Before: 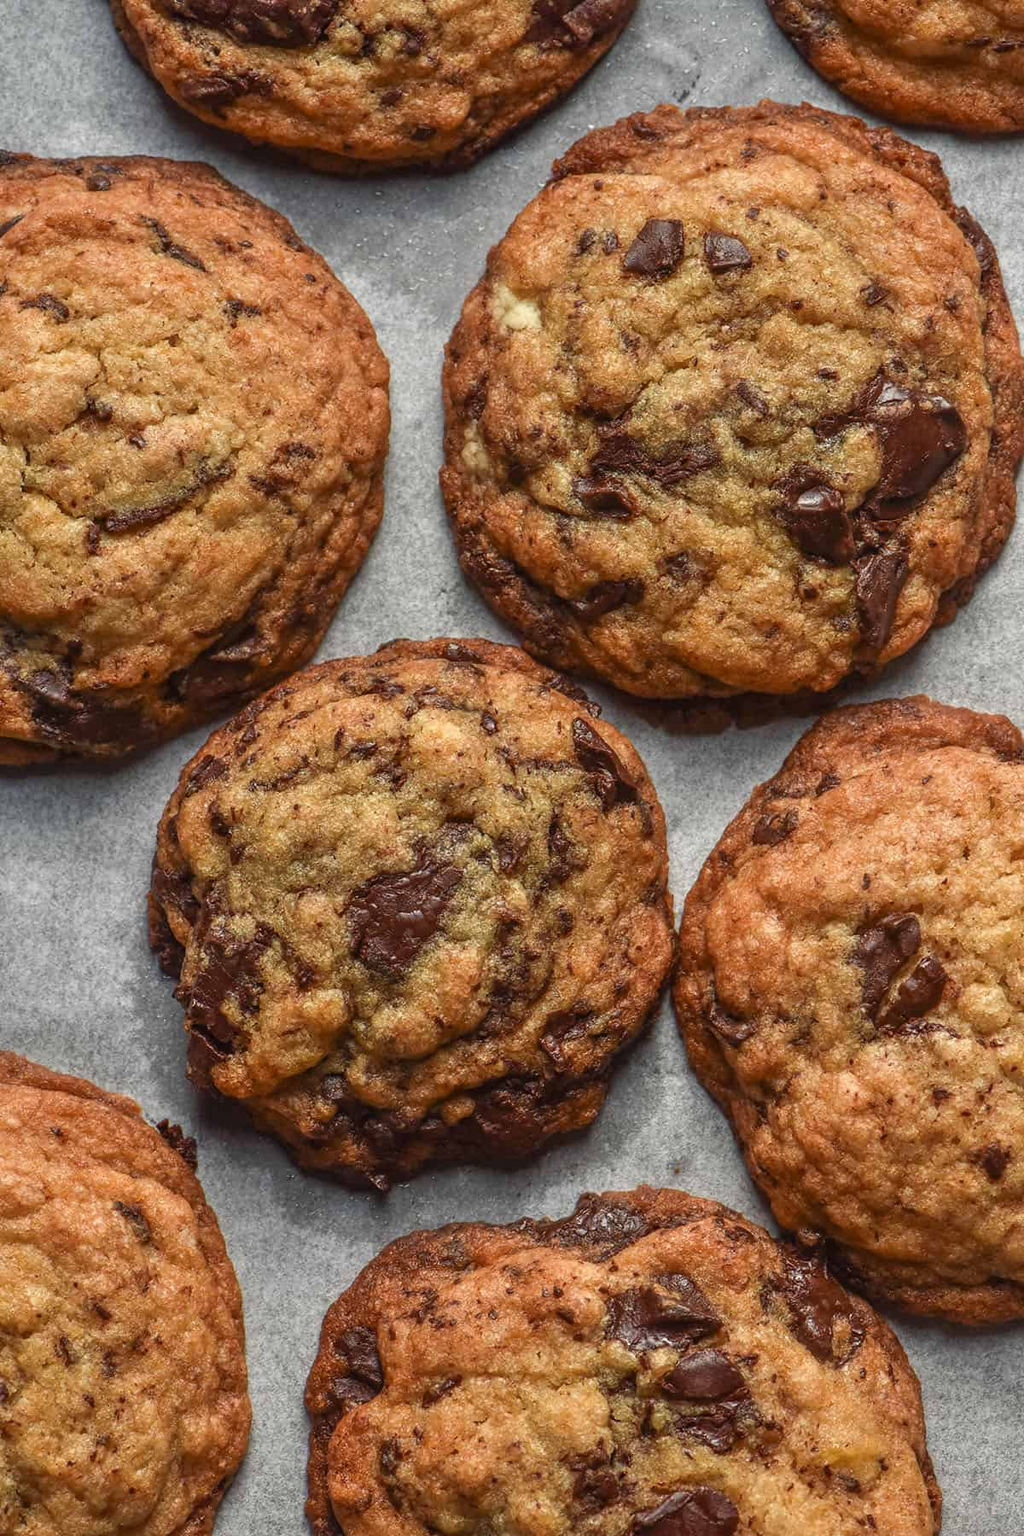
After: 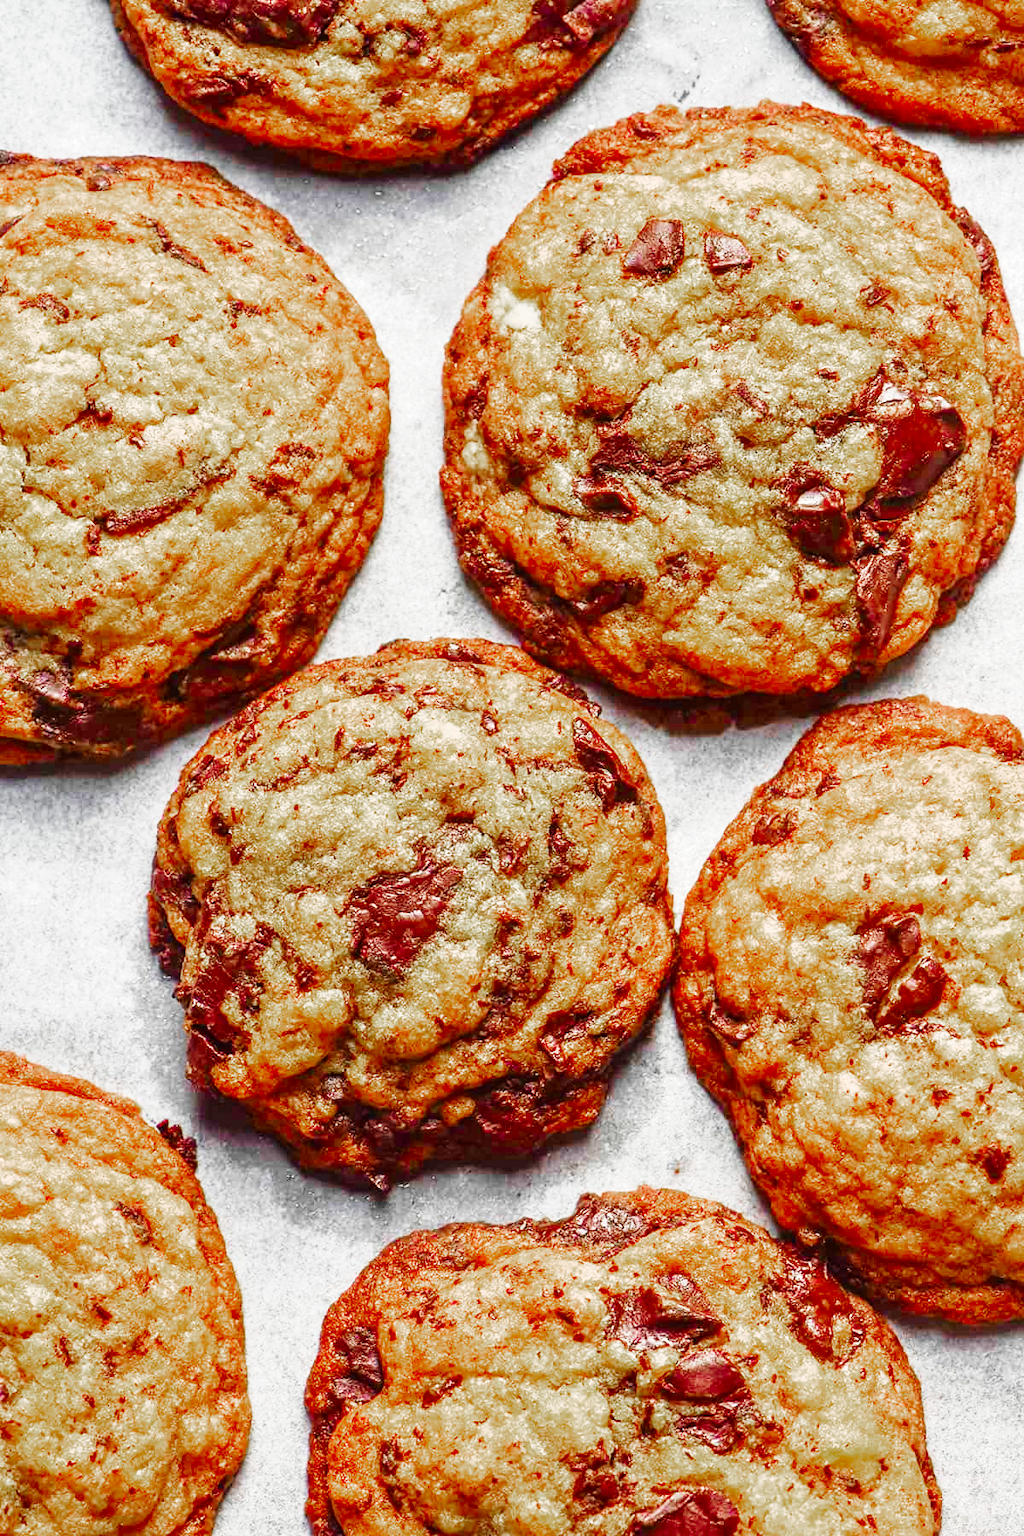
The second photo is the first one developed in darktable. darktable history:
exposure: black level correction 0, exposure 0.5 EV, compensate highlight preservation false
color zones: curves: ch0 [(0, 0.48) (0.209, 0.398) (0.305, 0.332) (0.429, 0.493) (0.571, 0.5) (0.714, 0.5) (0.857, 0.5) (1, 0.48)]; ch1 [(0, 0.736) (0.143, 0.625) (0.225, 0.371) (0.429, 0.256) (0.571, 0.241) (0.714, 0.213) (0.857, 0.48) (1, 0.736)]; ch2 [(0, 0.448) (0.143, 0.498) (0.286, 0.5) (0.429, 0.5) (0.571, 0.5) (0.714, 0.5) (0.857, 0.5) (1, 0.448)]
base curve: curves: ch0 [(0, 0) (0, 0.001) (0.001, 0.001) (0.004, 0.002) (0.007, 0.004) (0.015, 0.013) (0.033, 0.045) (0.052, 0.096) (0.075, 0.17) (0.099, 0.241) (0.163, 0.42) (0.219, 0.55) (0.259, 0.616) (0.327, 0.722) (0.365, 0.765) (0.522, 0.873) (0.547, 0.881) (0.689, 0.919) (0.826, 0.952) (1, 1)], preserve colors none
